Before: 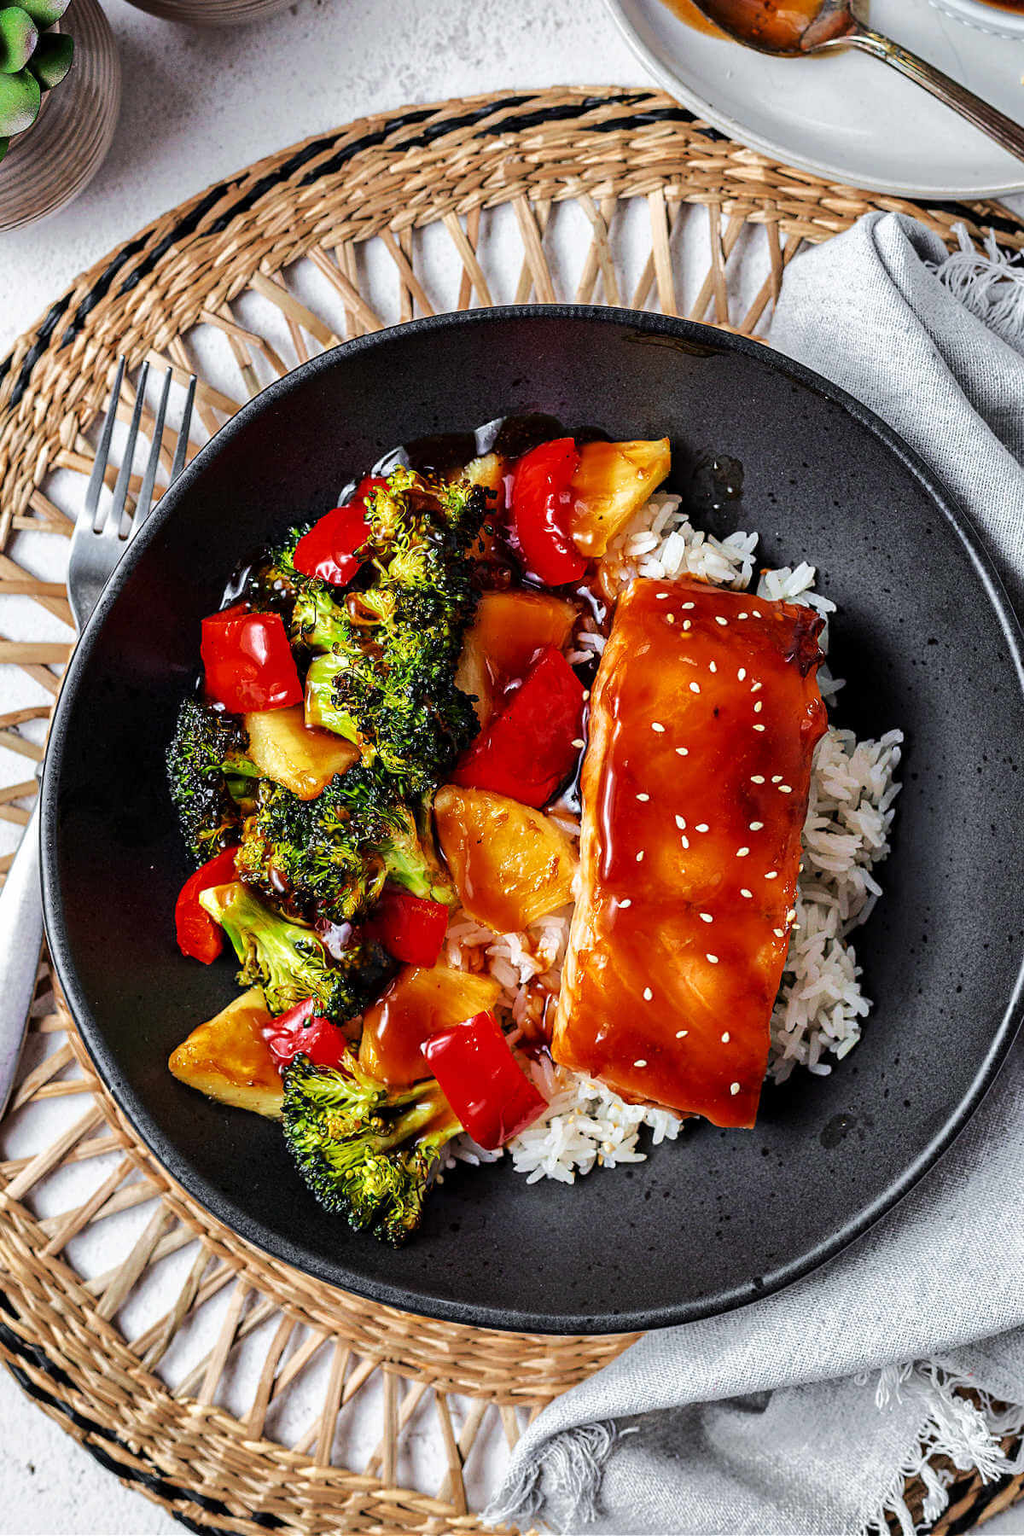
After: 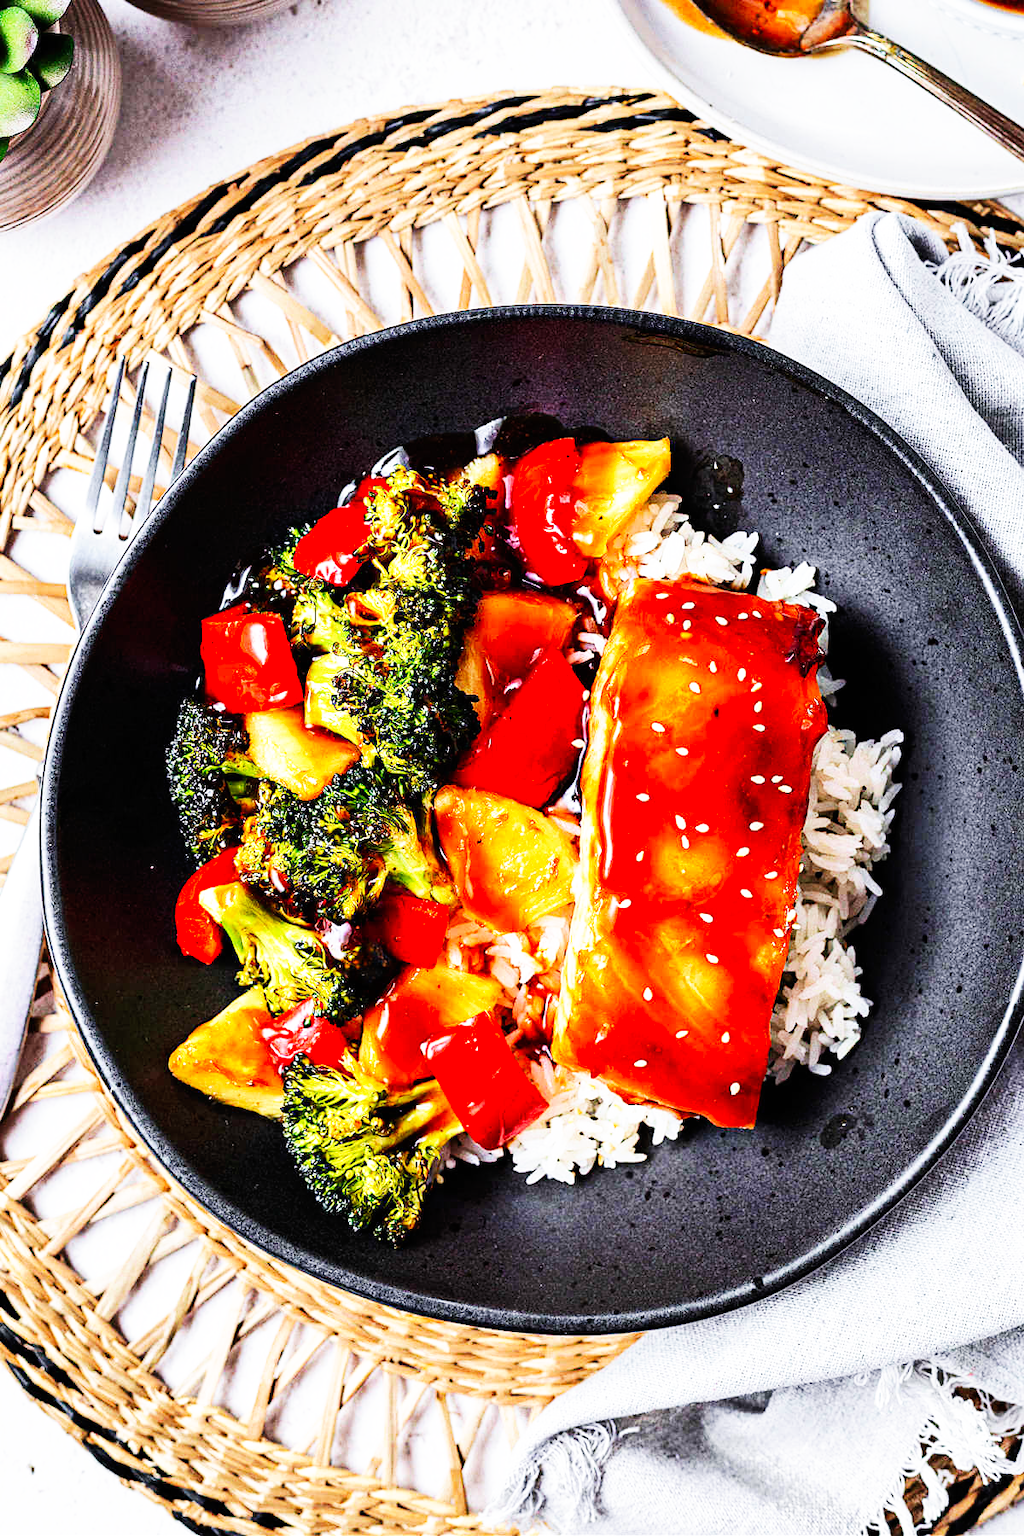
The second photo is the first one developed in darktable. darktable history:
base curve: curves: ch0 [(0, 0) (0.007, 0.004) (0.027, 0.03) (0.046, 0.07) (0.207, 0.54) (0.442, 0.872) (0.673, 0.972) (1, 1)], preserve colors none
white balance: red 1.009, blue 1.027
